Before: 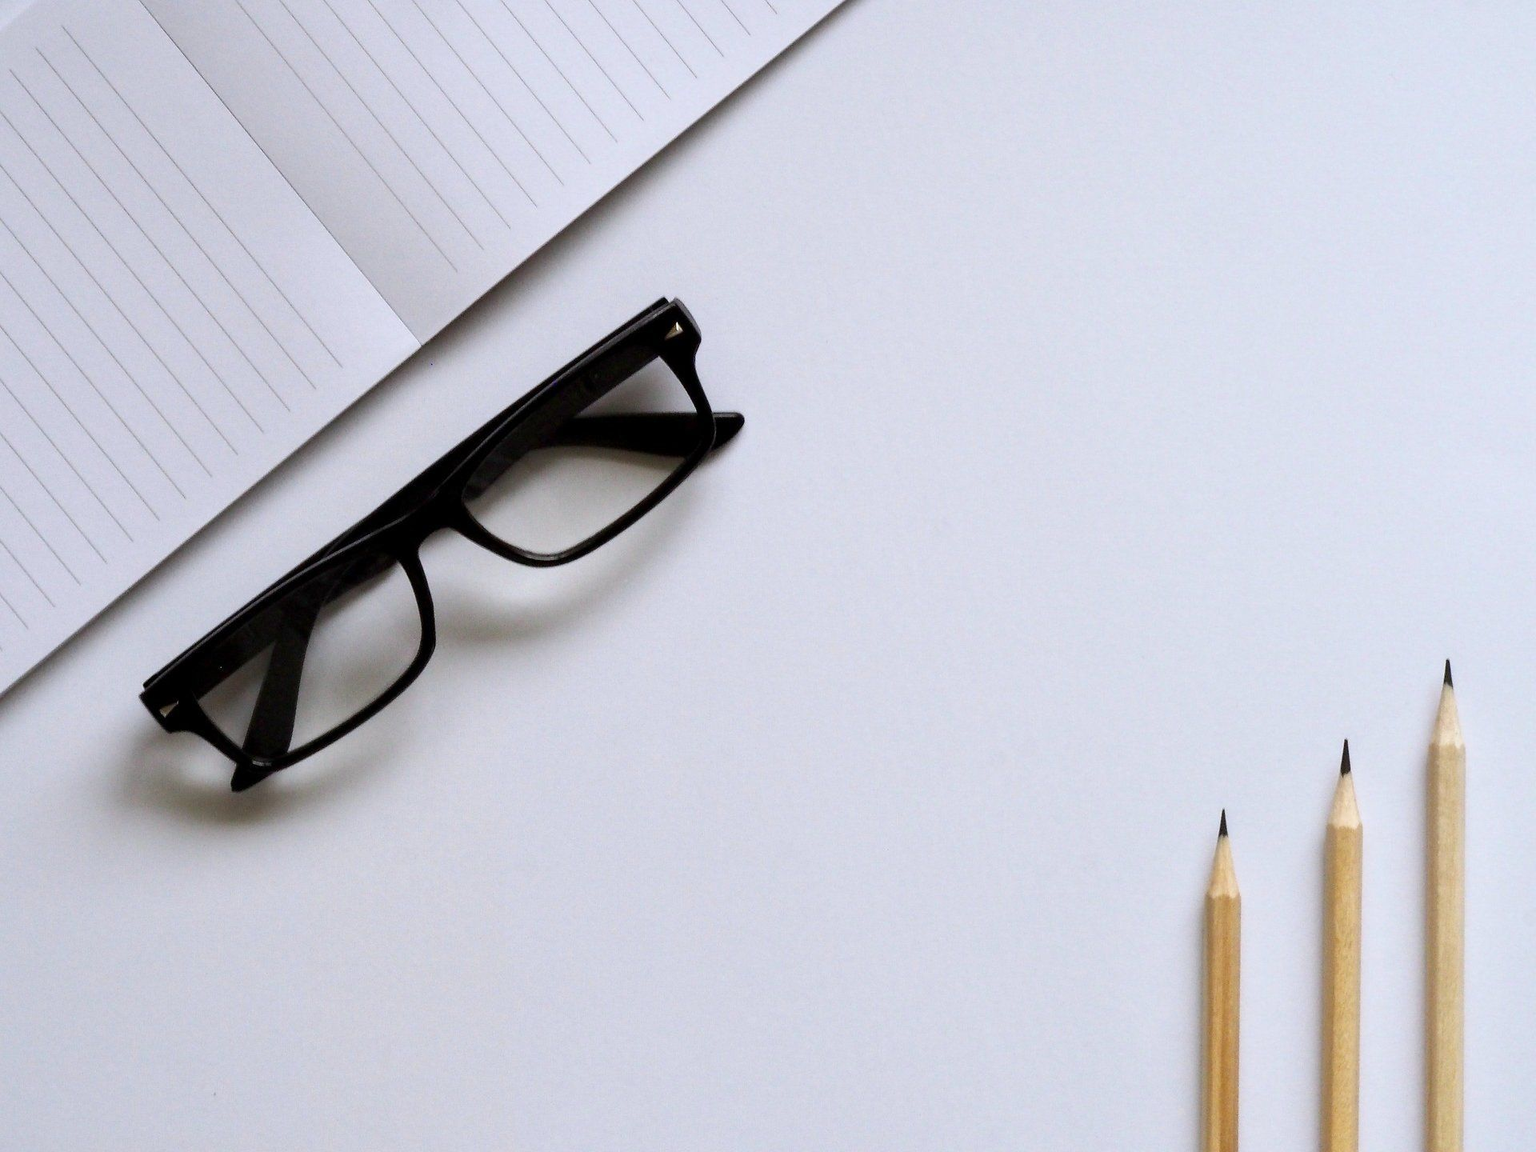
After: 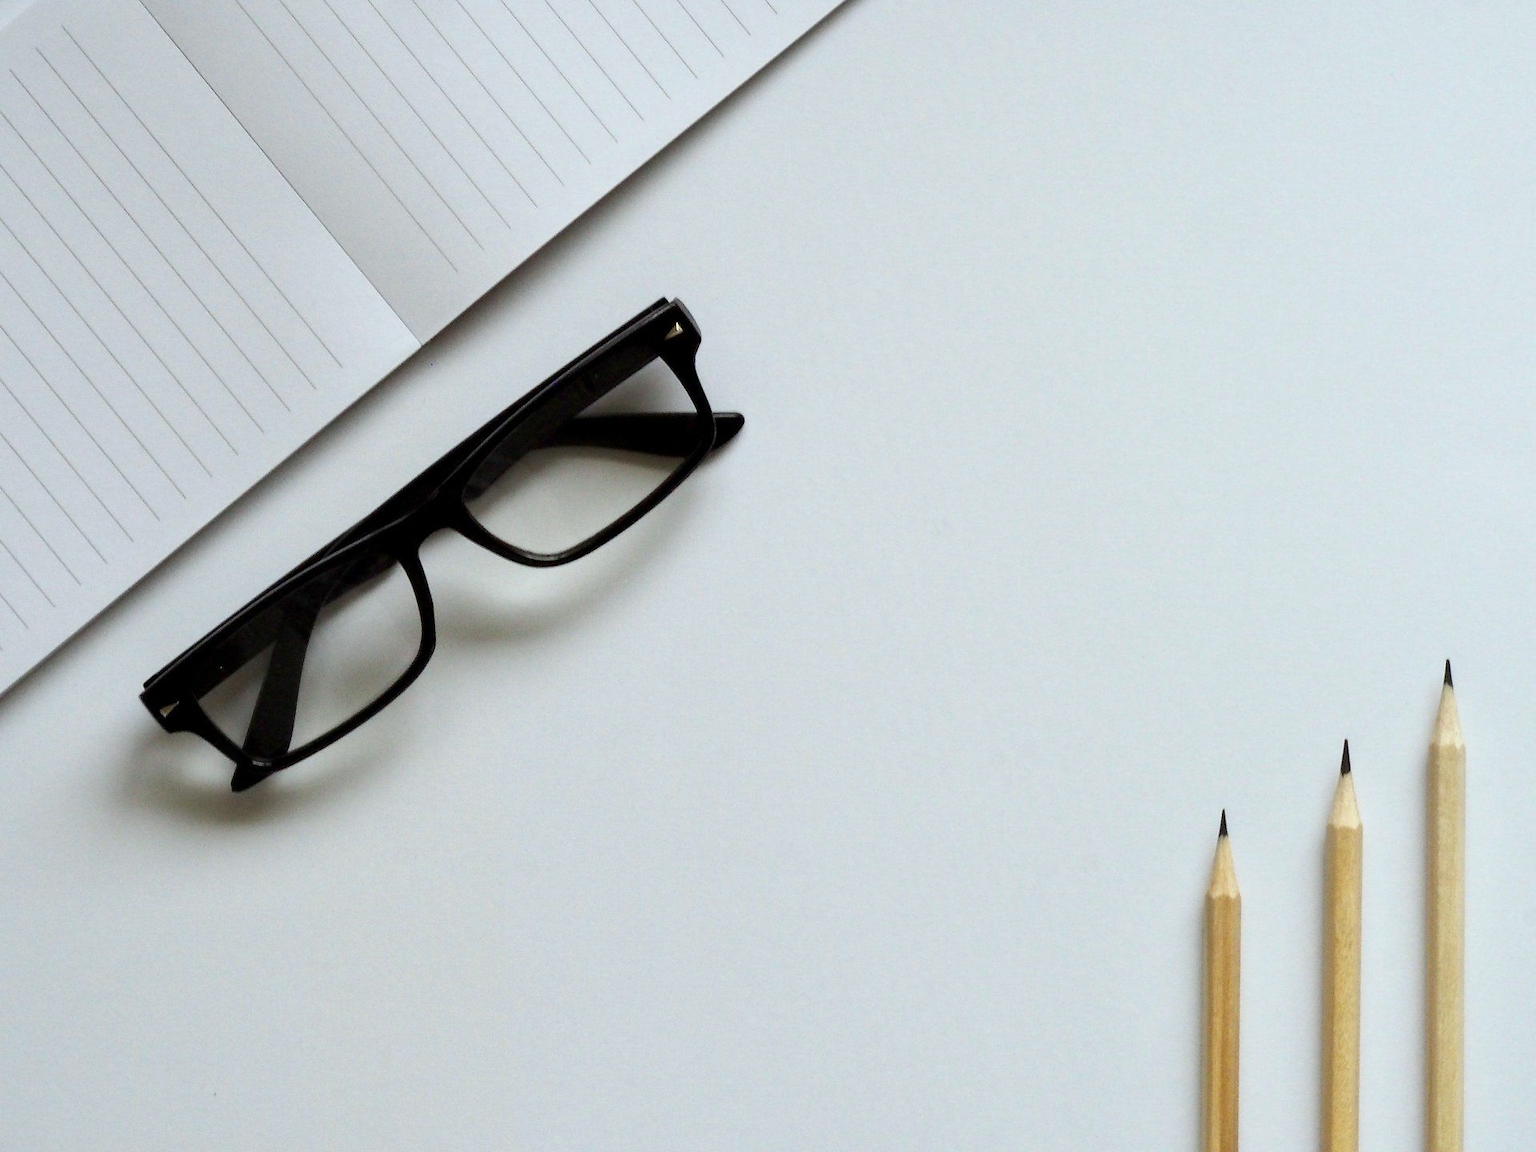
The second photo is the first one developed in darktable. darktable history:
color correction: highlights a* -4.8, highlights b* 5.06, saturation 0.953
